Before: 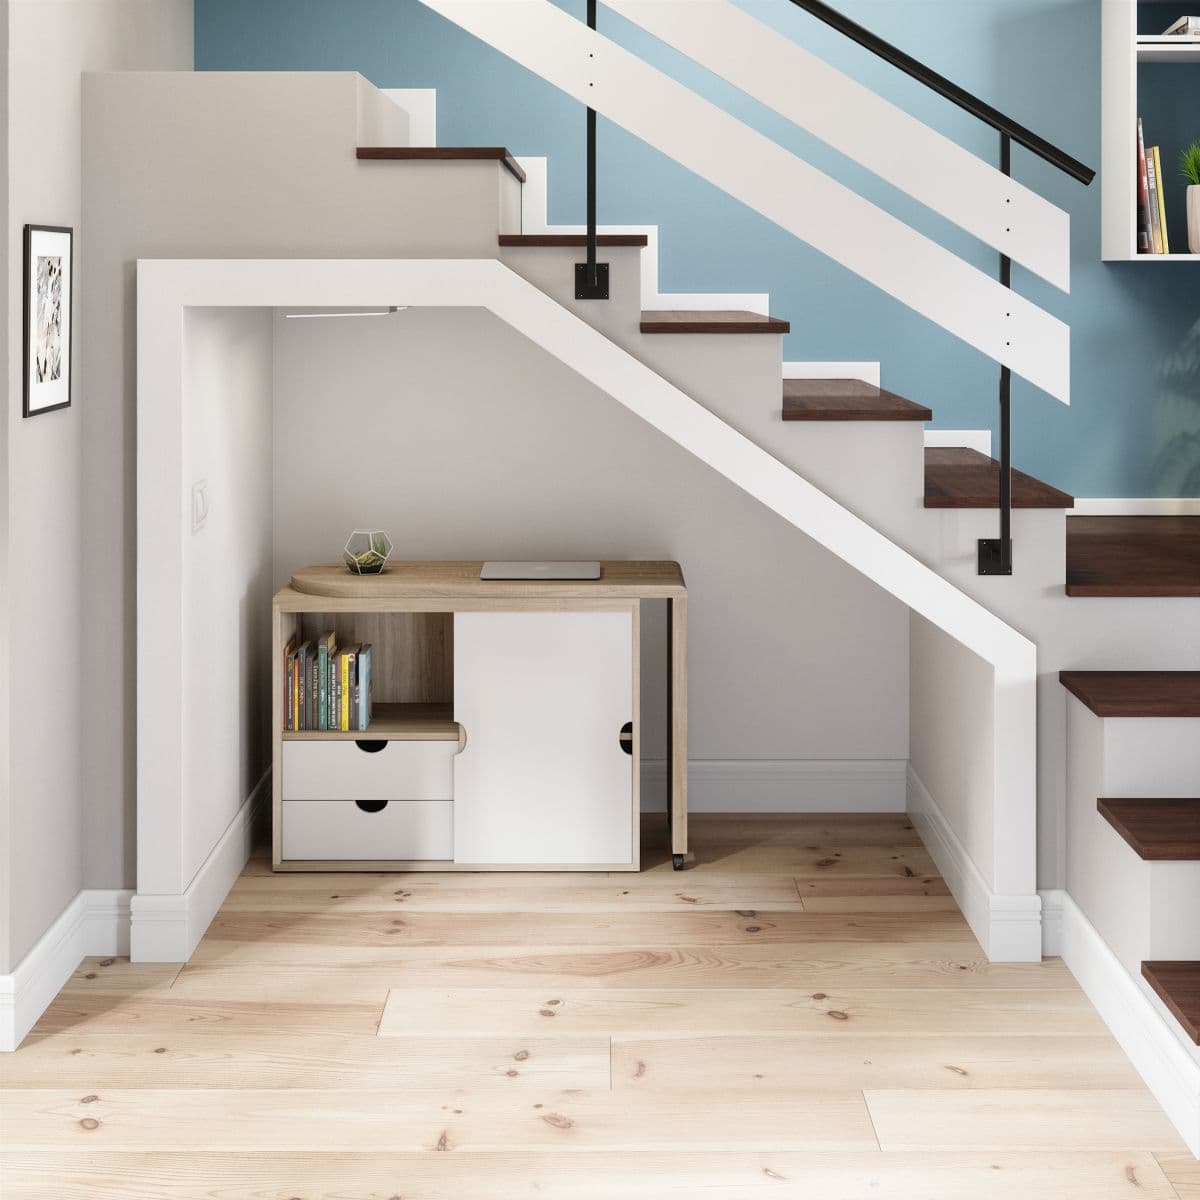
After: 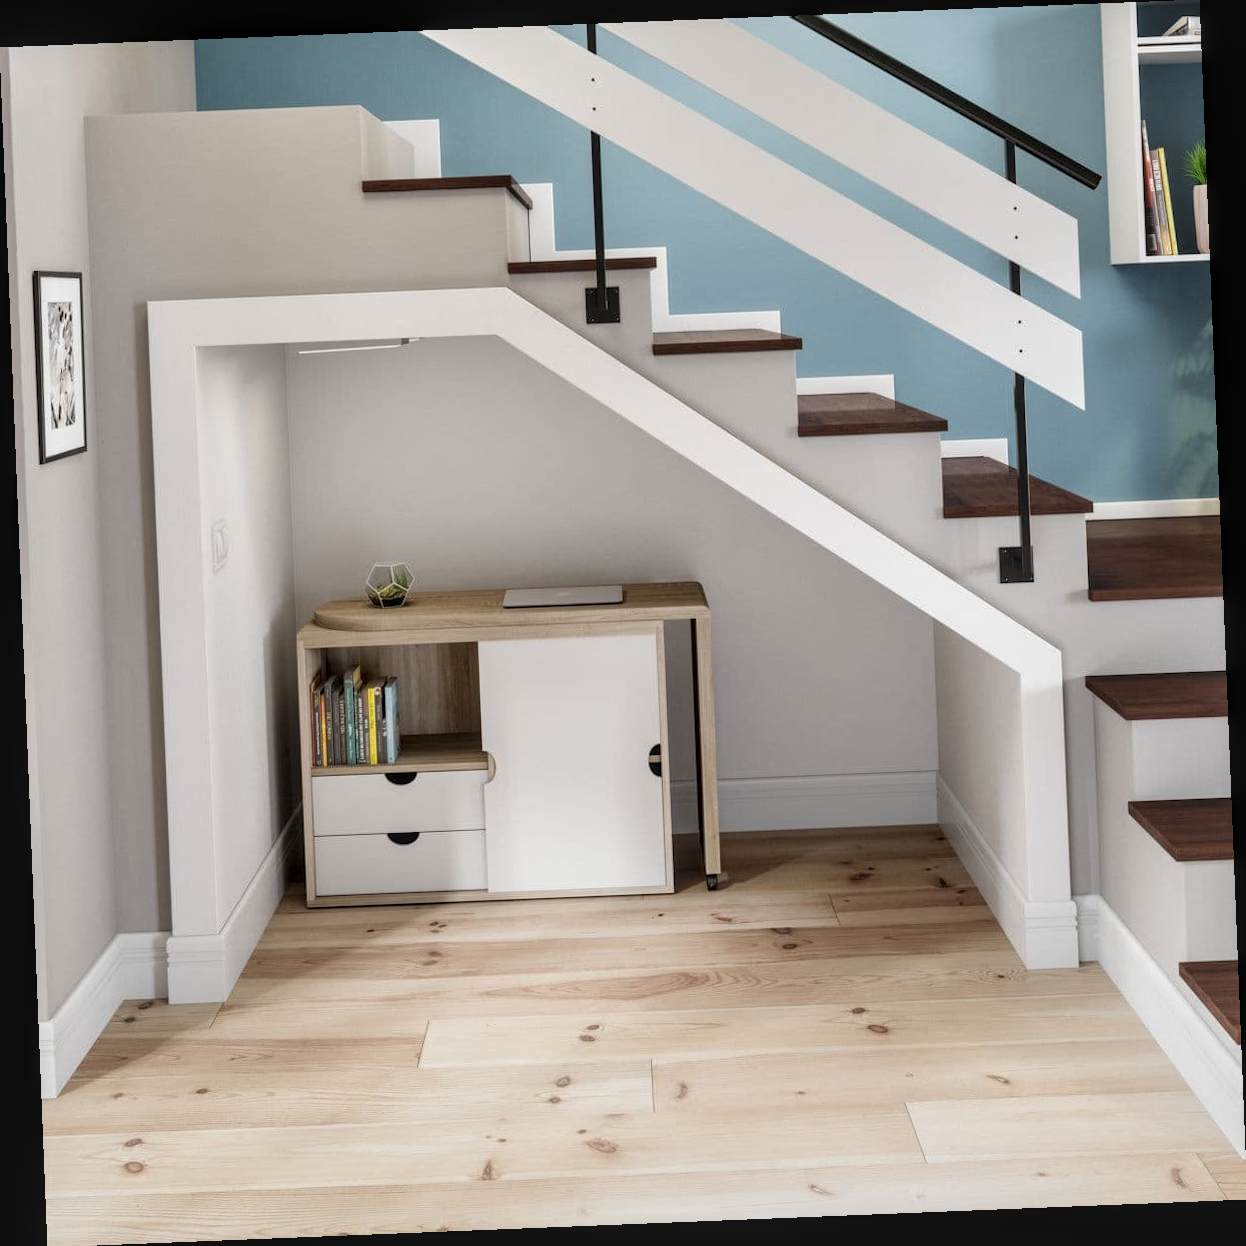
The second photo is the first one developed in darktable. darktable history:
local contrast: on, module defaults
rotate and perspective: rotation -2.29°, automatic cropping off
